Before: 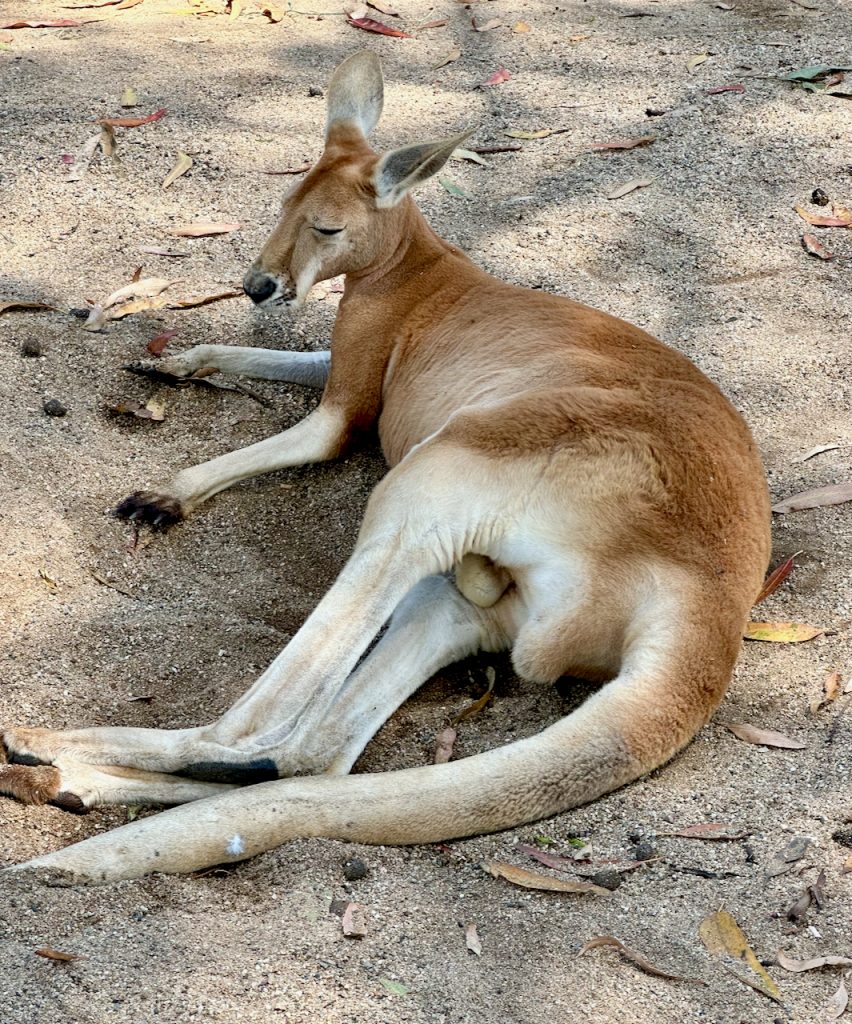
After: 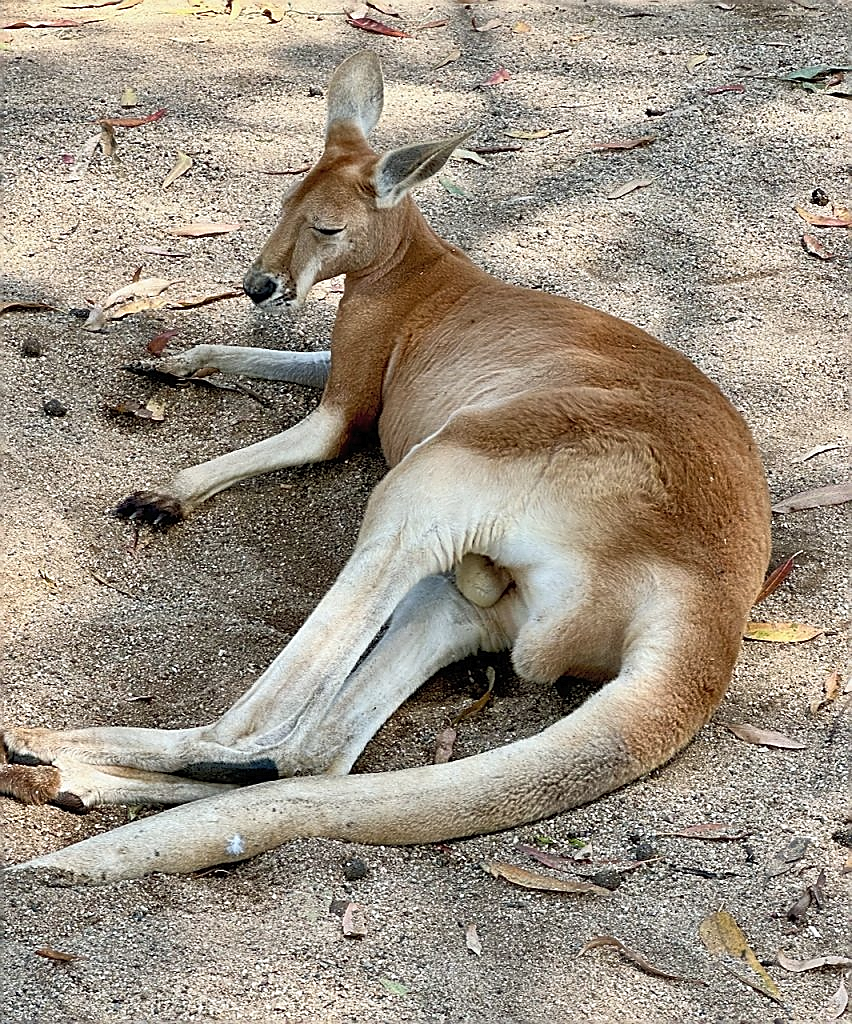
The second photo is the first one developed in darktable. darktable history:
contrast brightness saturation: saturation -0.068
tone curve: curves: ch0 [(0, 0) (0.003, 0.013) (0.011, 0.02) (0.025, 0.037) (0.044, 0.068) (0.069, 0.108) (0.1, 0.138) (0.136, 0.168) (0.177, 0.203) (0.224, 0.241) (0.277, 0.281) (0.335, 0.328) (0.399, 0.382) (0.468, 0.448) (0.543, 0.519) (0.623, 0.603) (0.709, 0.705) (0.801, 0.808) (0.898, 0.903) (1, 1)], color space Lab, independent channels, preserve colors none
sharpen: radius 1.387, amount 1.262, threshold 0.631
